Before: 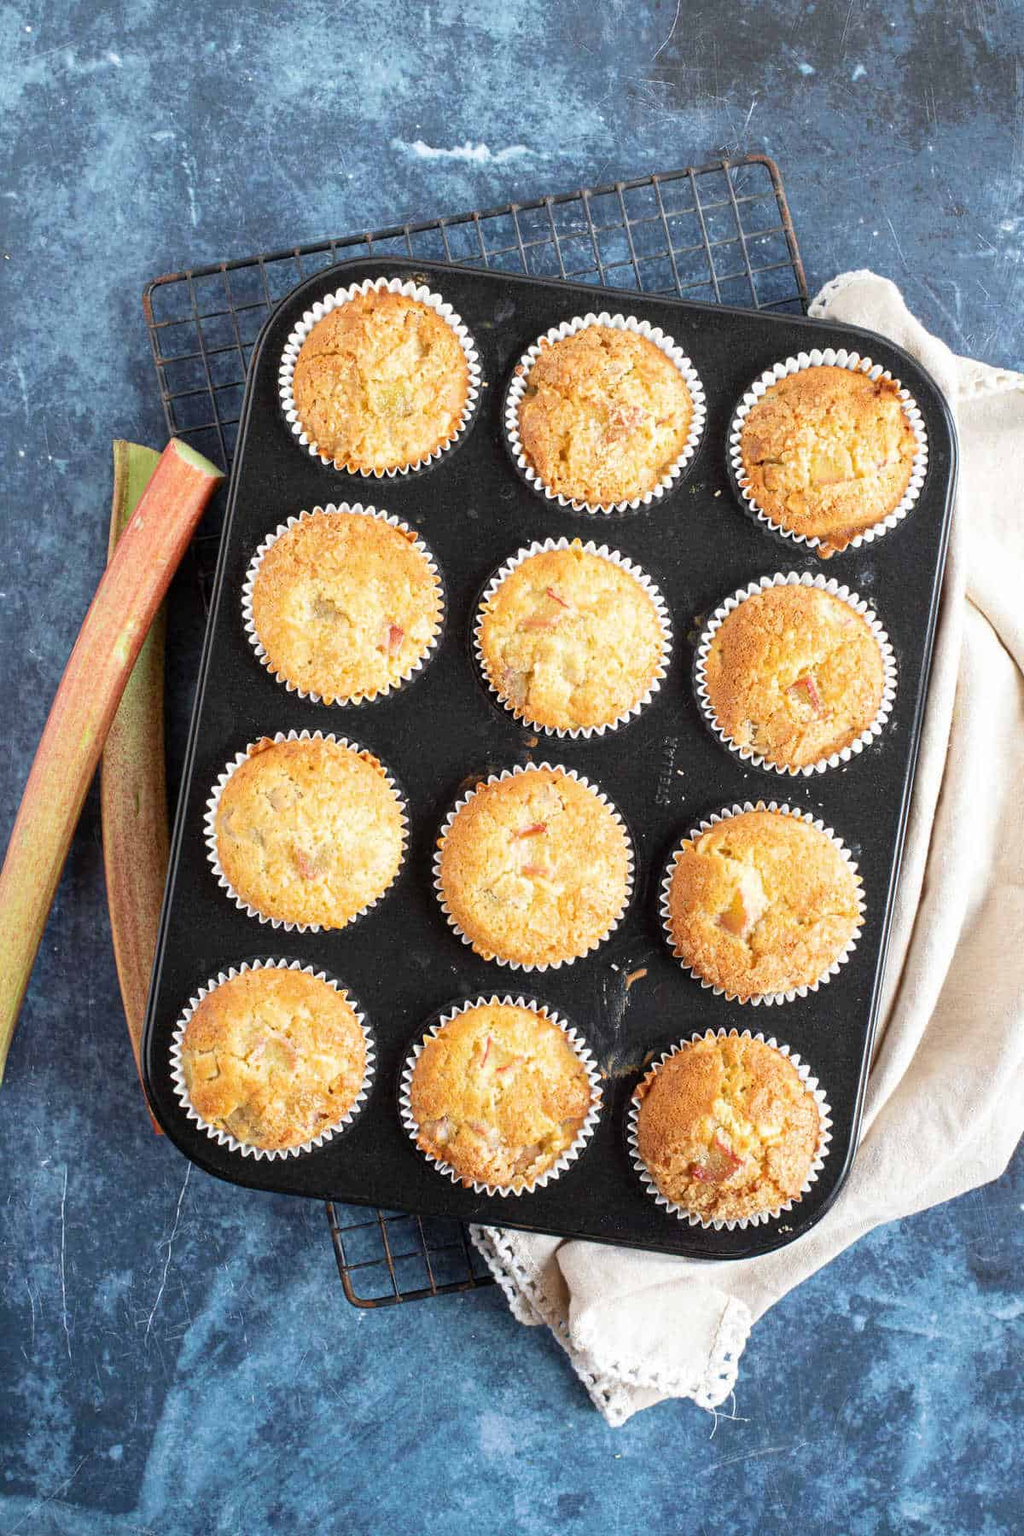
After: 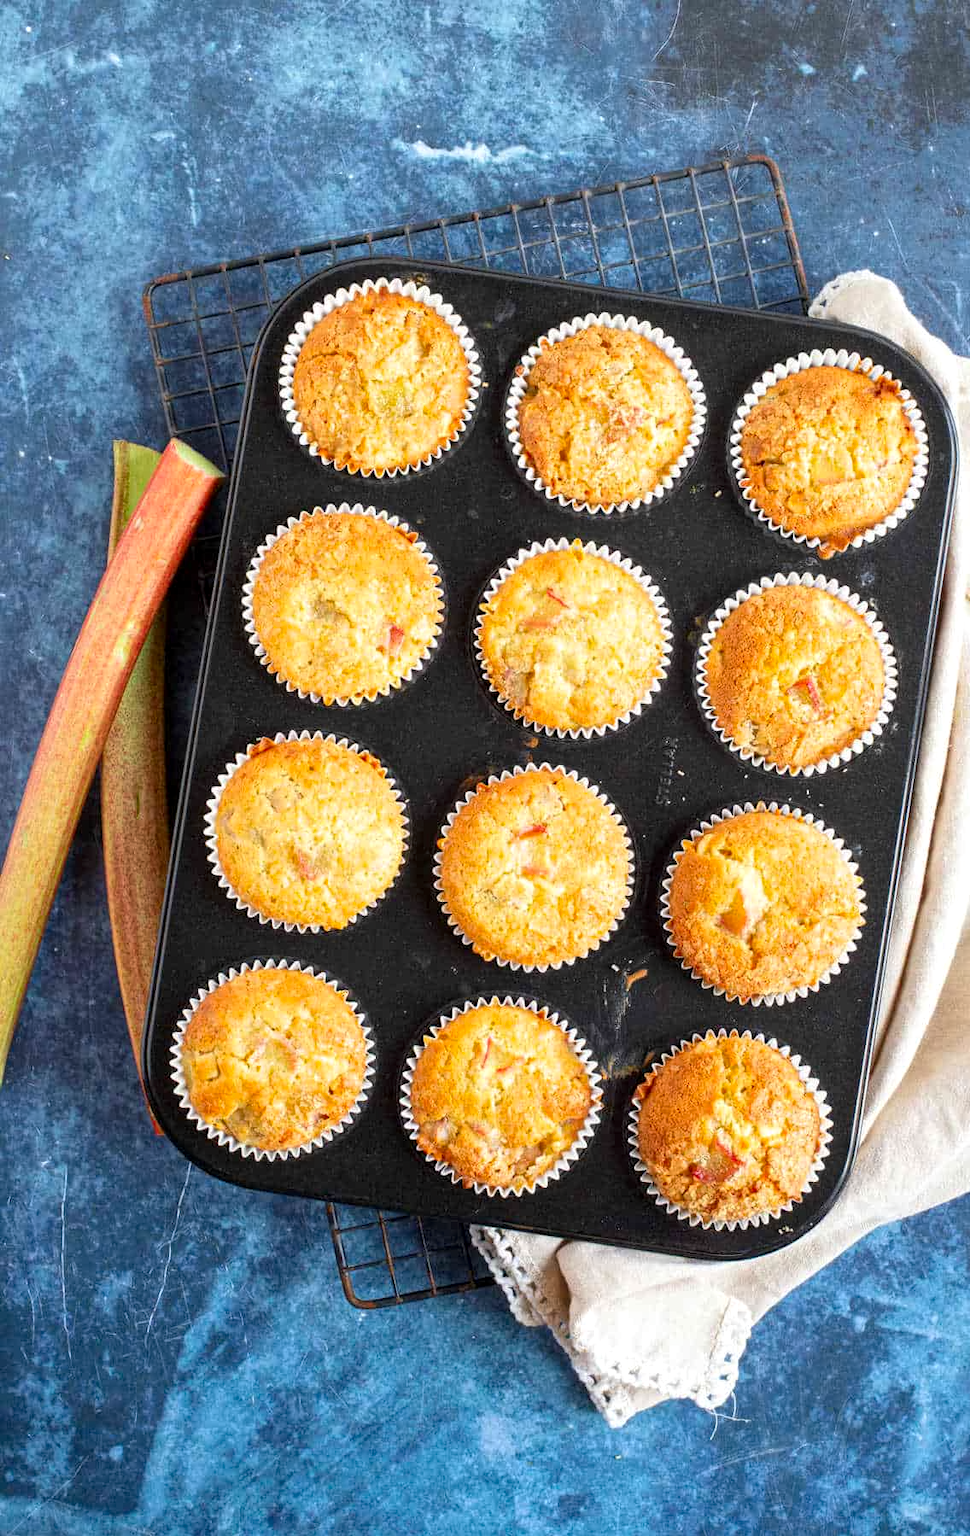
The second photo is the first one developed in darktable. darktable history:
local contrast: highlights 102%, shadows 101%, detail 119%, midtone range 0.2
color correction: highlights b* -0.023, saturation 1.35
crop and rotate: right 5.183%
contrast equalizer: octaves 7, y [[0.5 ×6], [0.5 ×6], [0.5 ×6], [0 ×6], [0, 0.039, 0.251, 0.29, 0.293, 0.292]], mix 0.15
